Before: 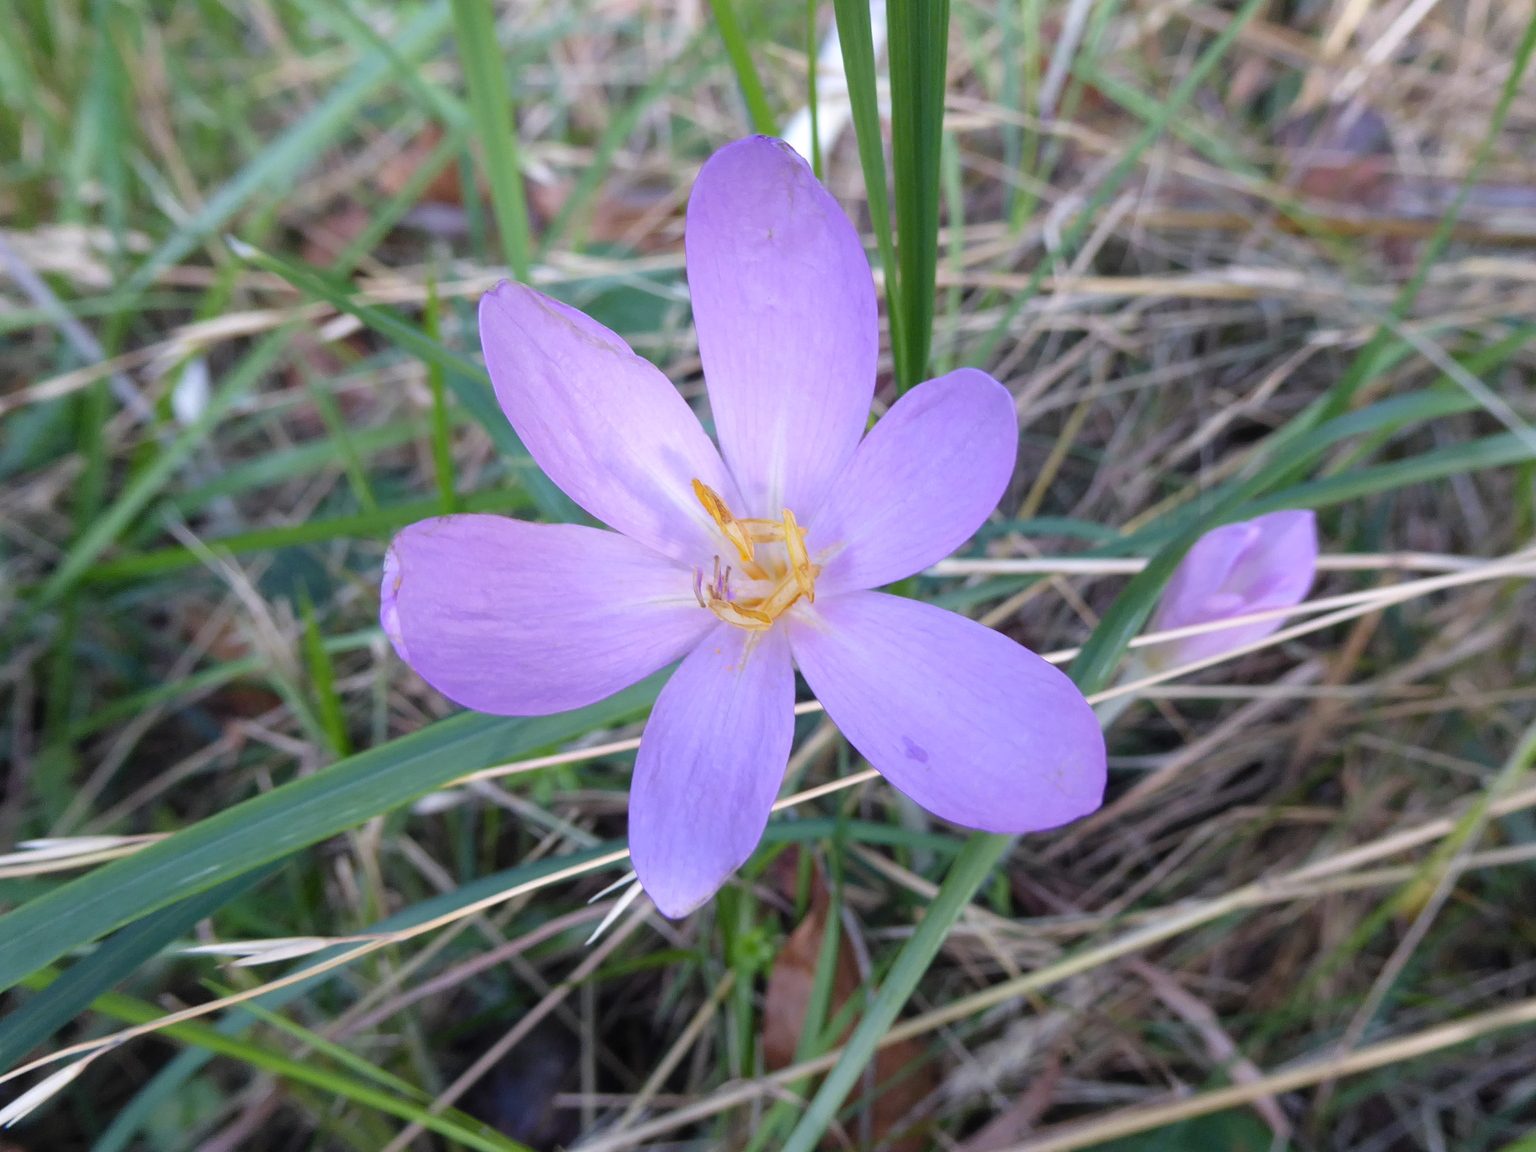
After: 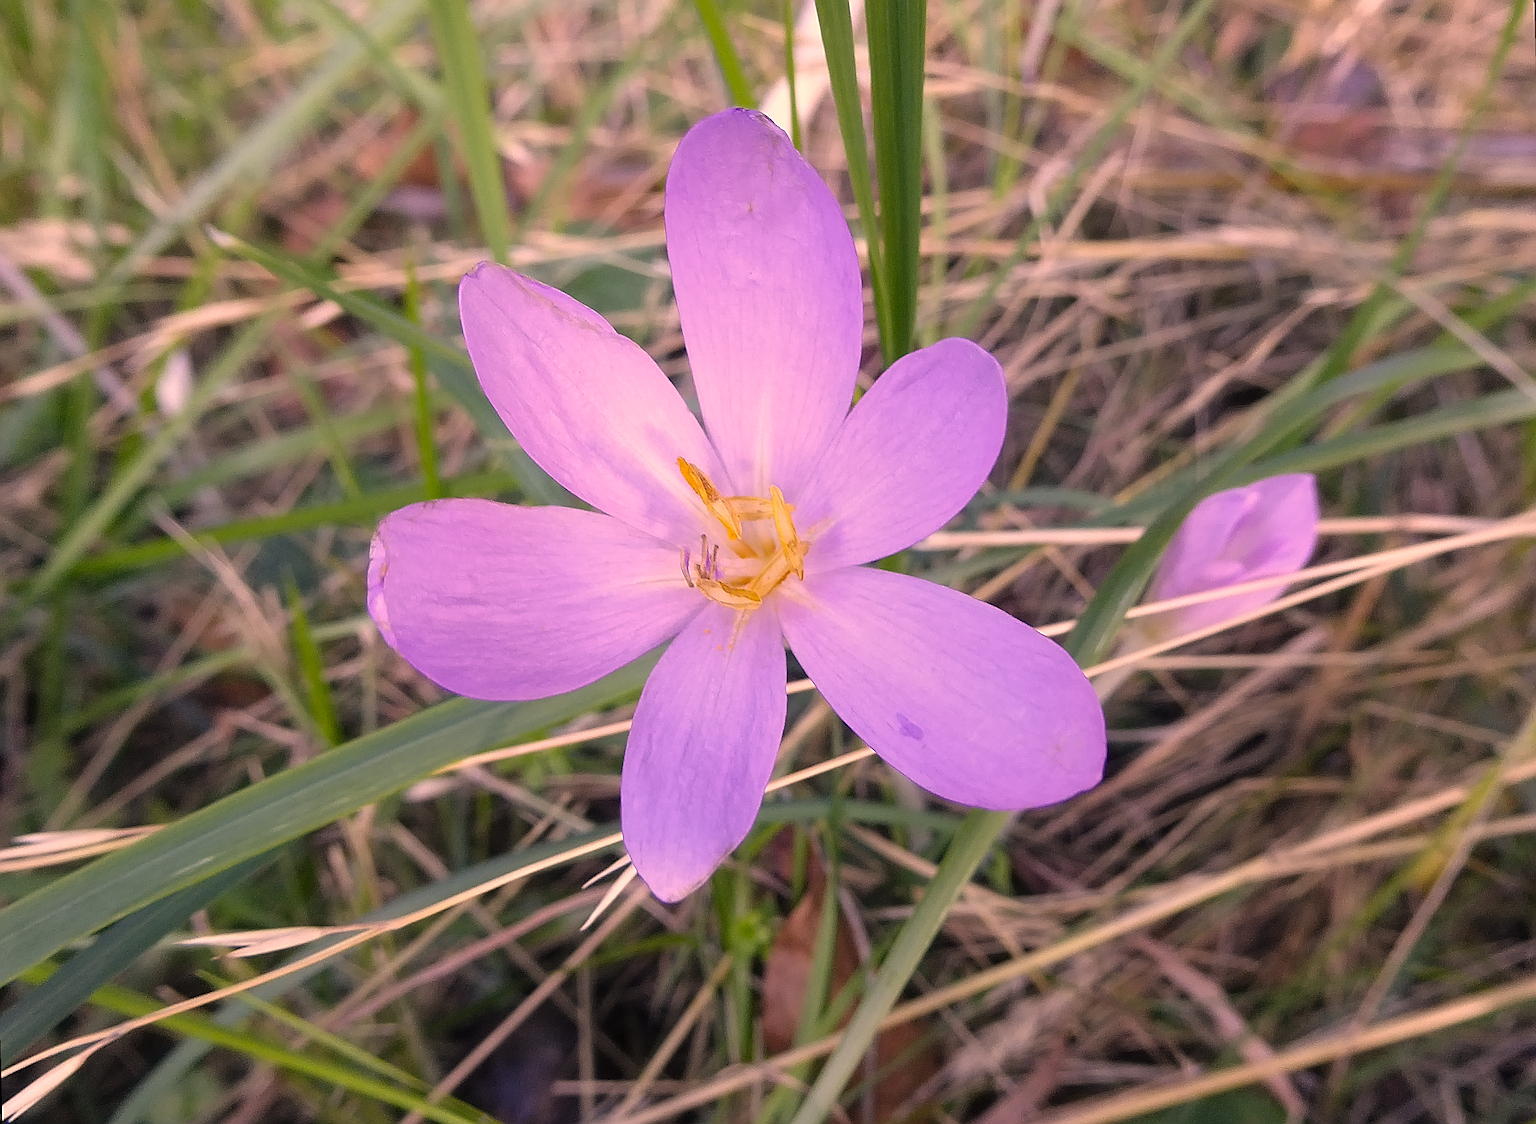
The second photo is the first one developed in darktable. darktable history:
rotate and perspective: rotation -1.32°, lens shift (horizontal) -0.031, crop left 0.015, crop right 0.985, crop top 0.047, crop bottom 0.982
contrast equalizer: y [[0.5 ×6], [0.5 ×6], [0.5 ×6], [0 ×6], [0, 0.039, 0.251, 0.29, 0.293, 0.292]]
exposure: compensate highlight preservation false
tone equalizer: on, module defaults
color correction: highlights a* 21.88, highlights b* 22.25
sharpen: amount 2
